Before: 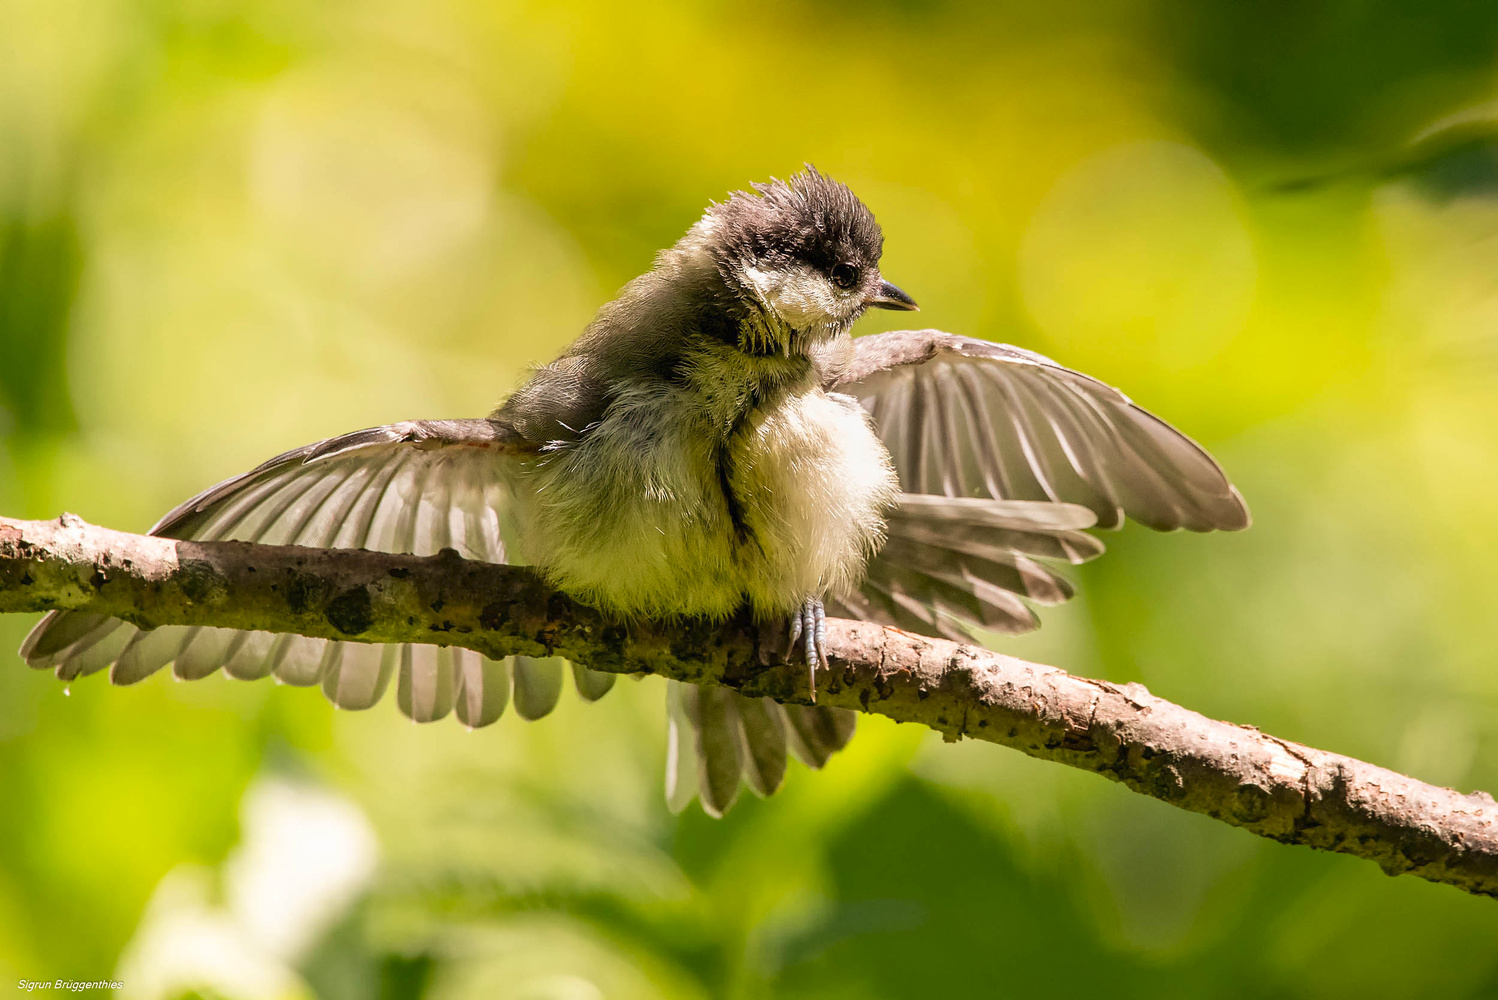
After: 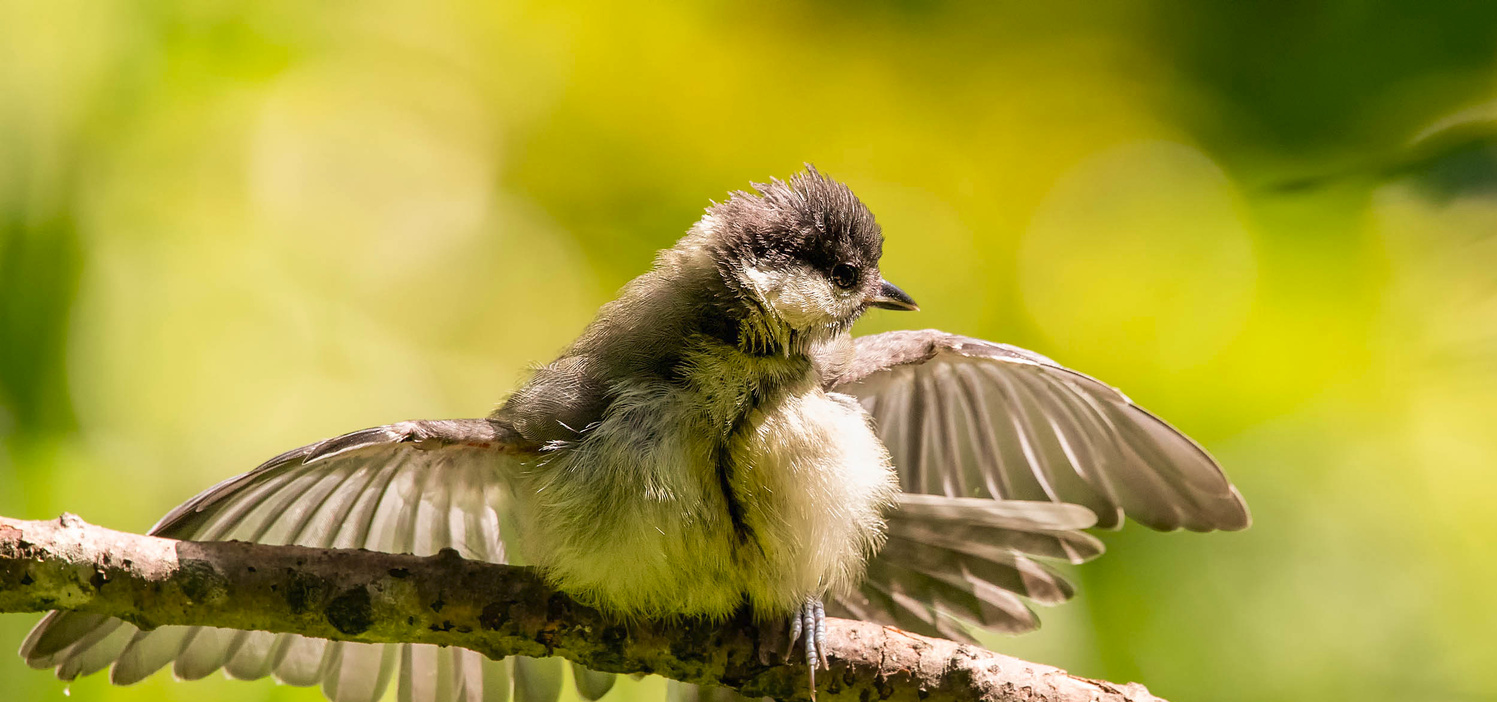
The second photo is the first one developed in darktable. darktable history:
crop: right 0%, bottom 29.088%
